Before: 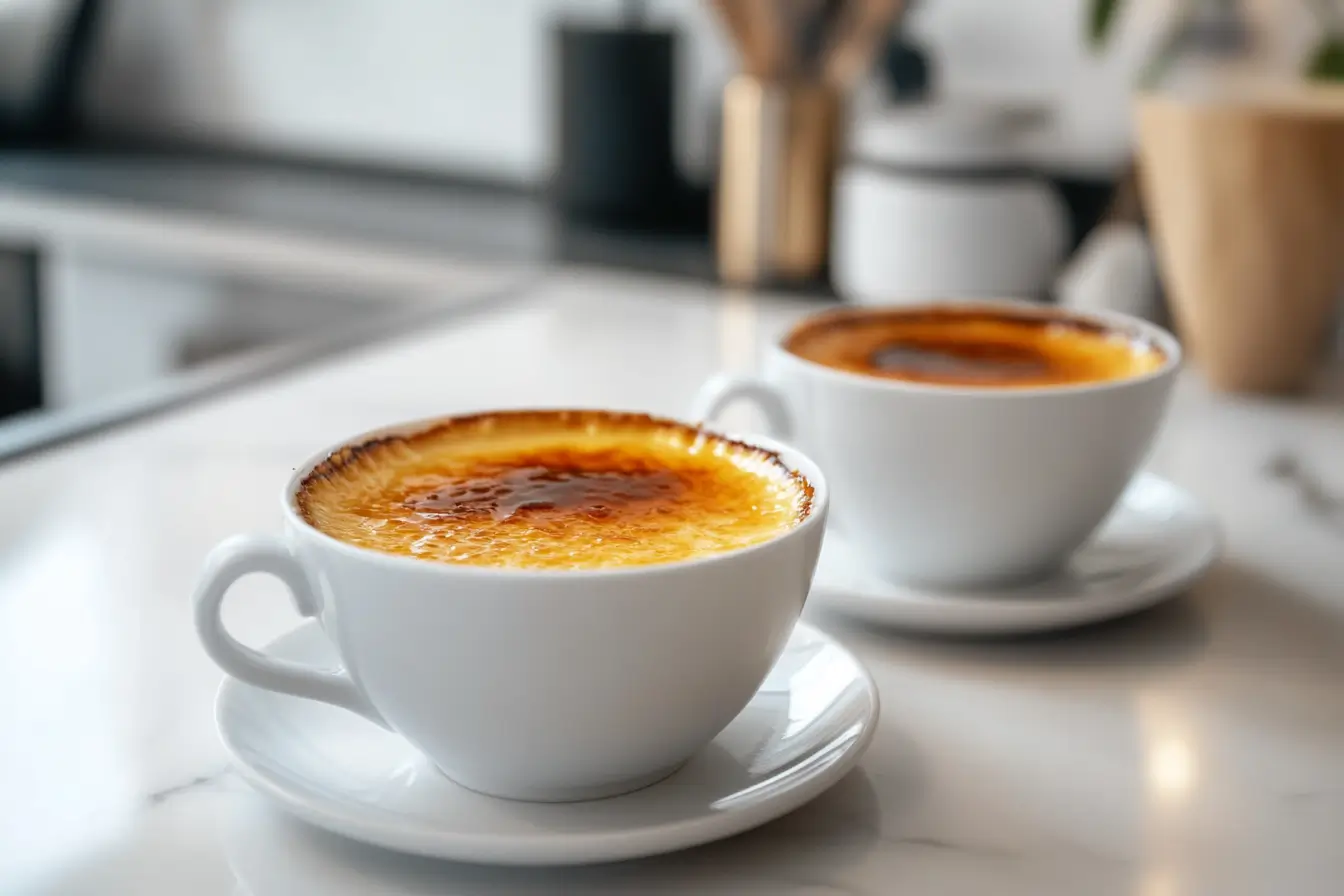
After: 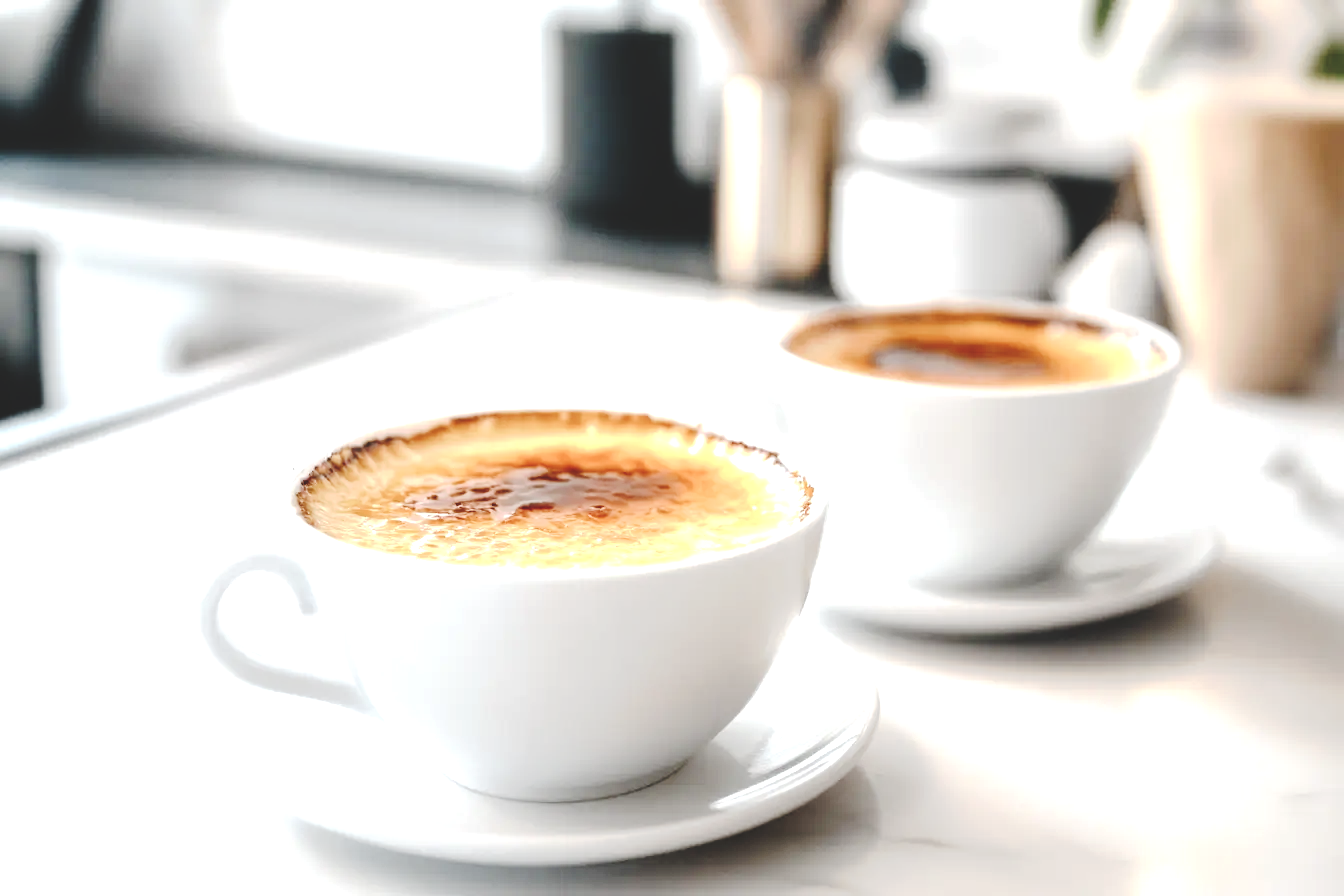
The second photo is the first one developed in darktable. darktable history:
contrast brightness saturation: contrast 0.1, saturation -0.36
tone curve: curves: ch0 [(0, 0) (0.003, 0.14) (0.011, 0.141) (0.025, 0.141) (0.044, 0.142) (0.069, 0.146) (0.1, 0.151) (0.136, 0.16) (0.177, 0.182) (0.224, 0.214) (0.277, 0.272) (0.335, 0.35) (0.399, 0.453) (0.468, 0.548) (0.543, 0.634) (0.623, 0.715) (0.709, 0.778) (0.801, 0.848) (0.898, 0.902) (1, 1)], preserve colors none
exposure: black level correction 0, exposure 1.2 EV, compensate highlight preservation false
